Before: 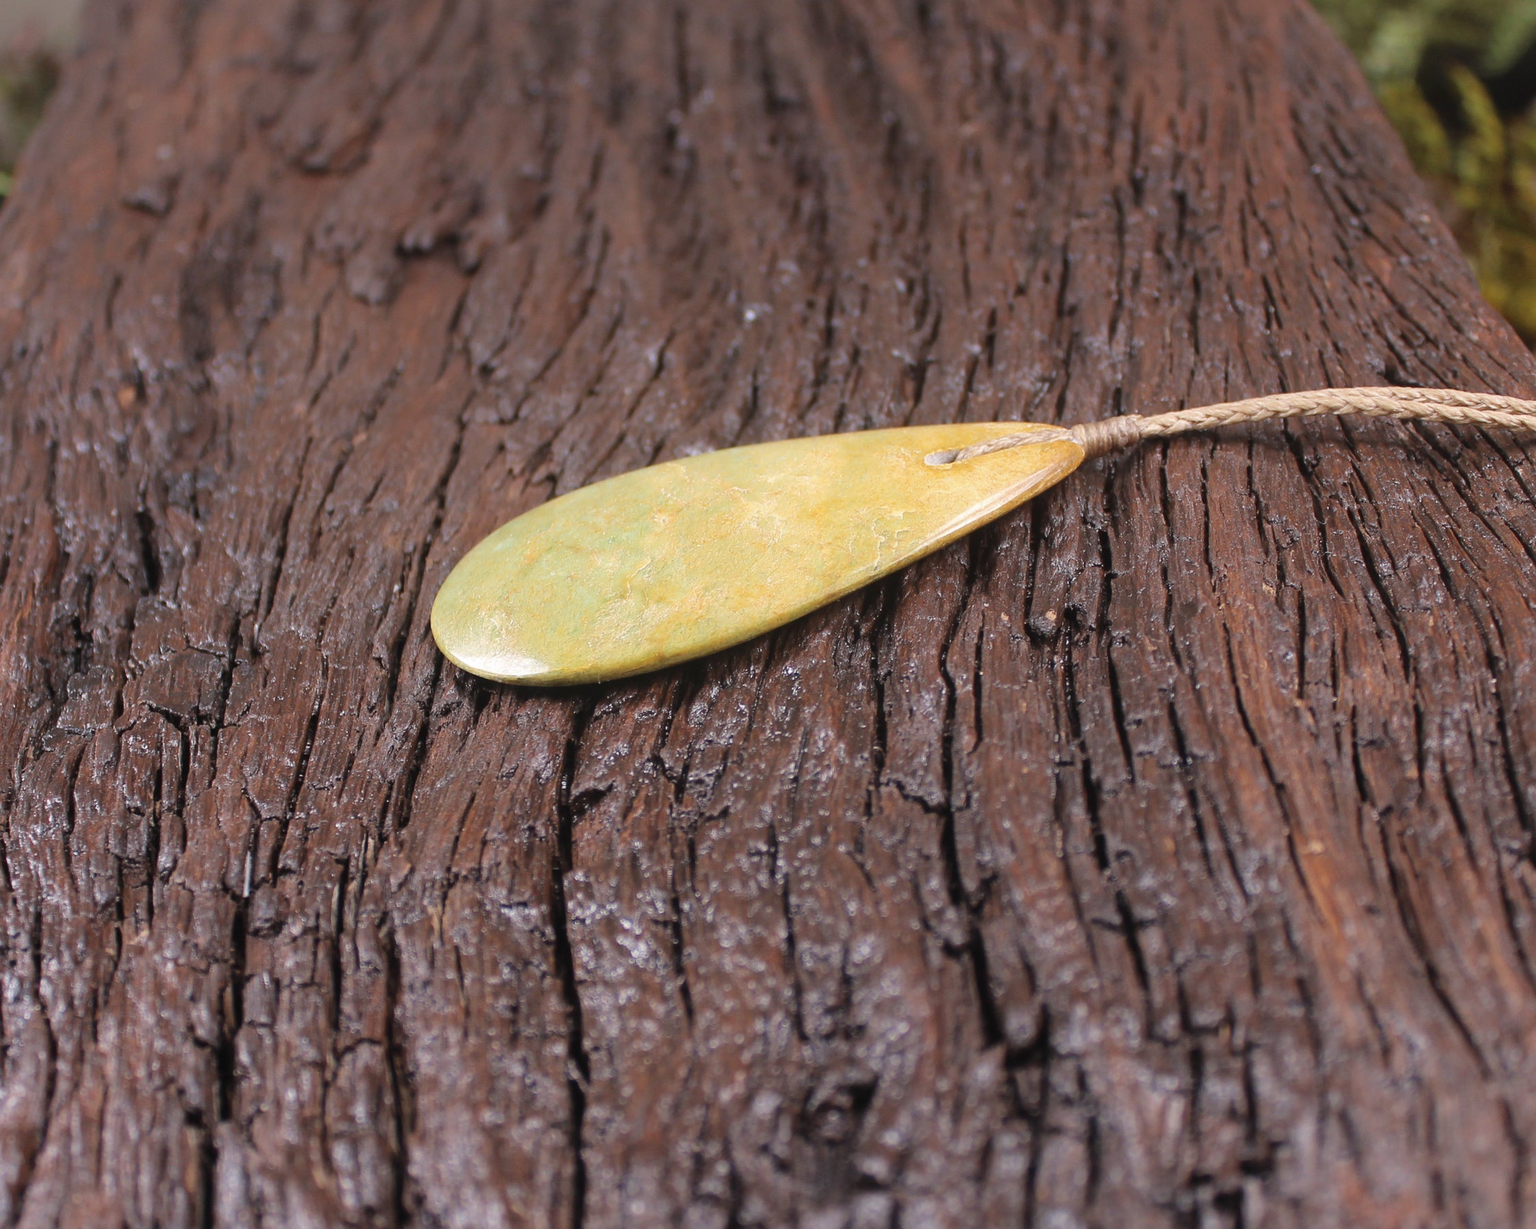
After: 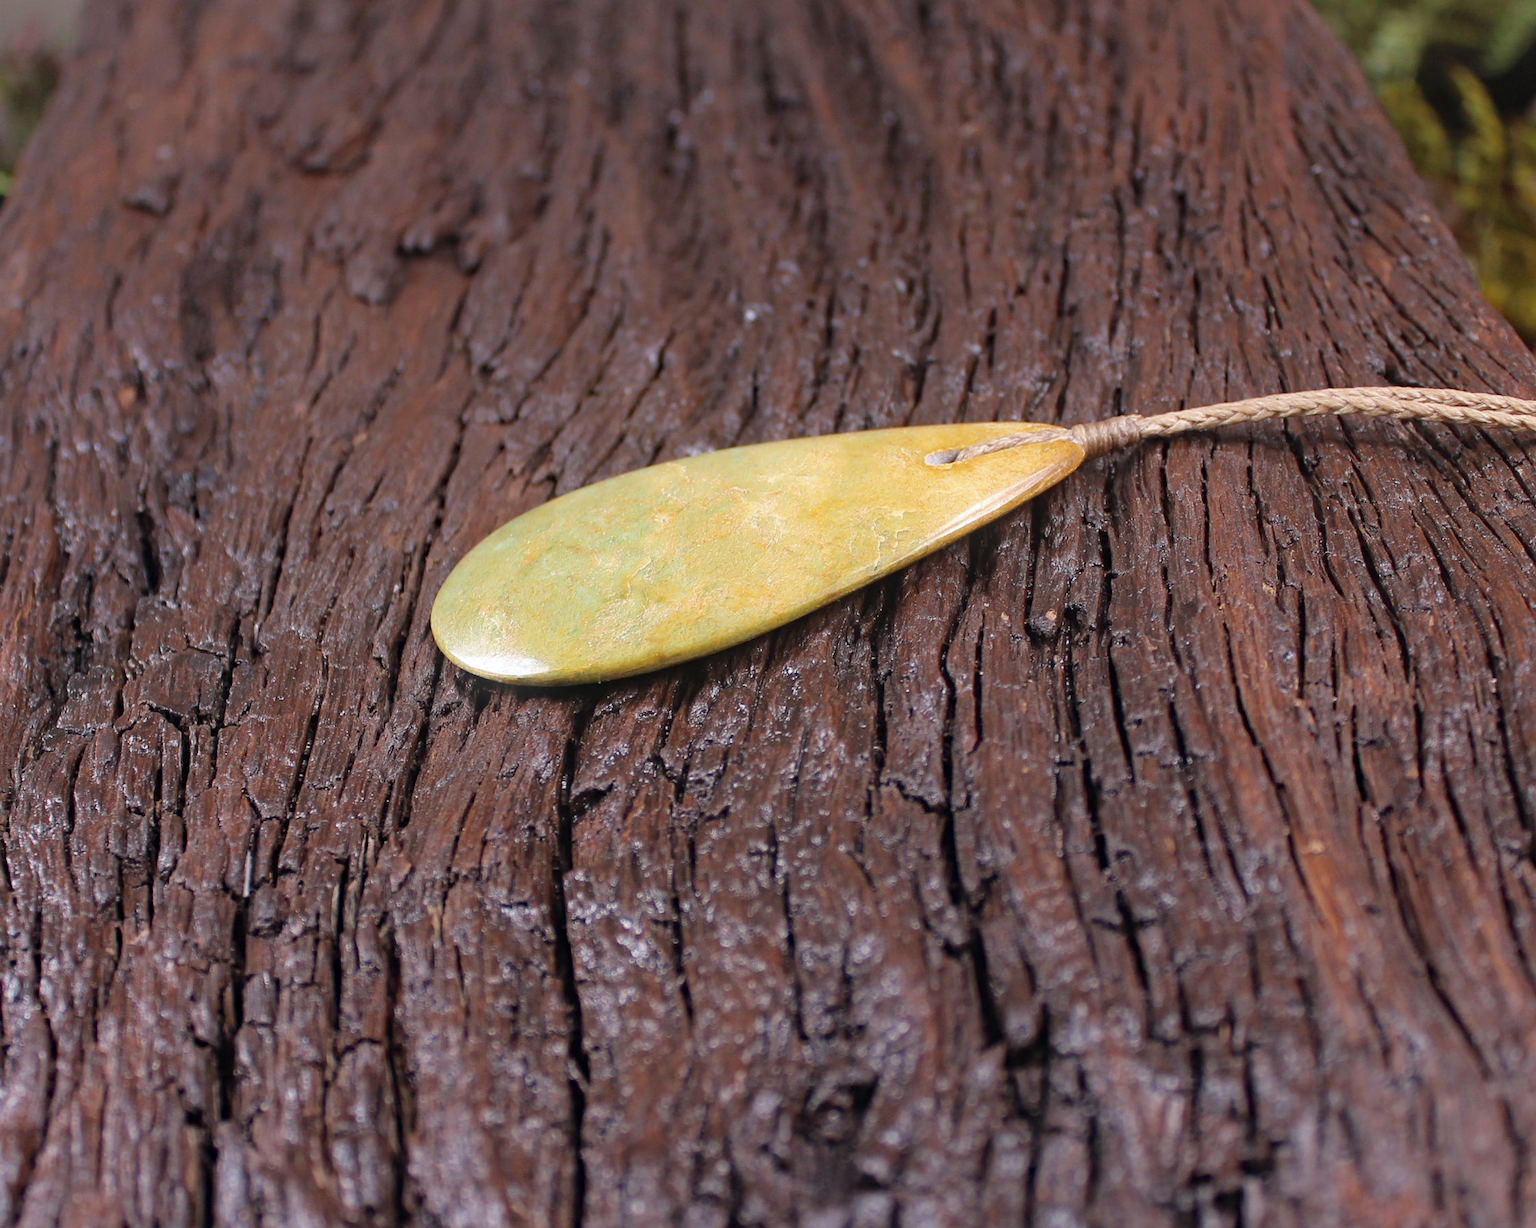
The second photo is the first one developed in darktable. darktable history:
bloom: size 9%, threshold 100%, strength 7%
haze removal: compatibility mode true, adaptive false
exposure: exposure -0.041 EV, compensate highlight preservation false
